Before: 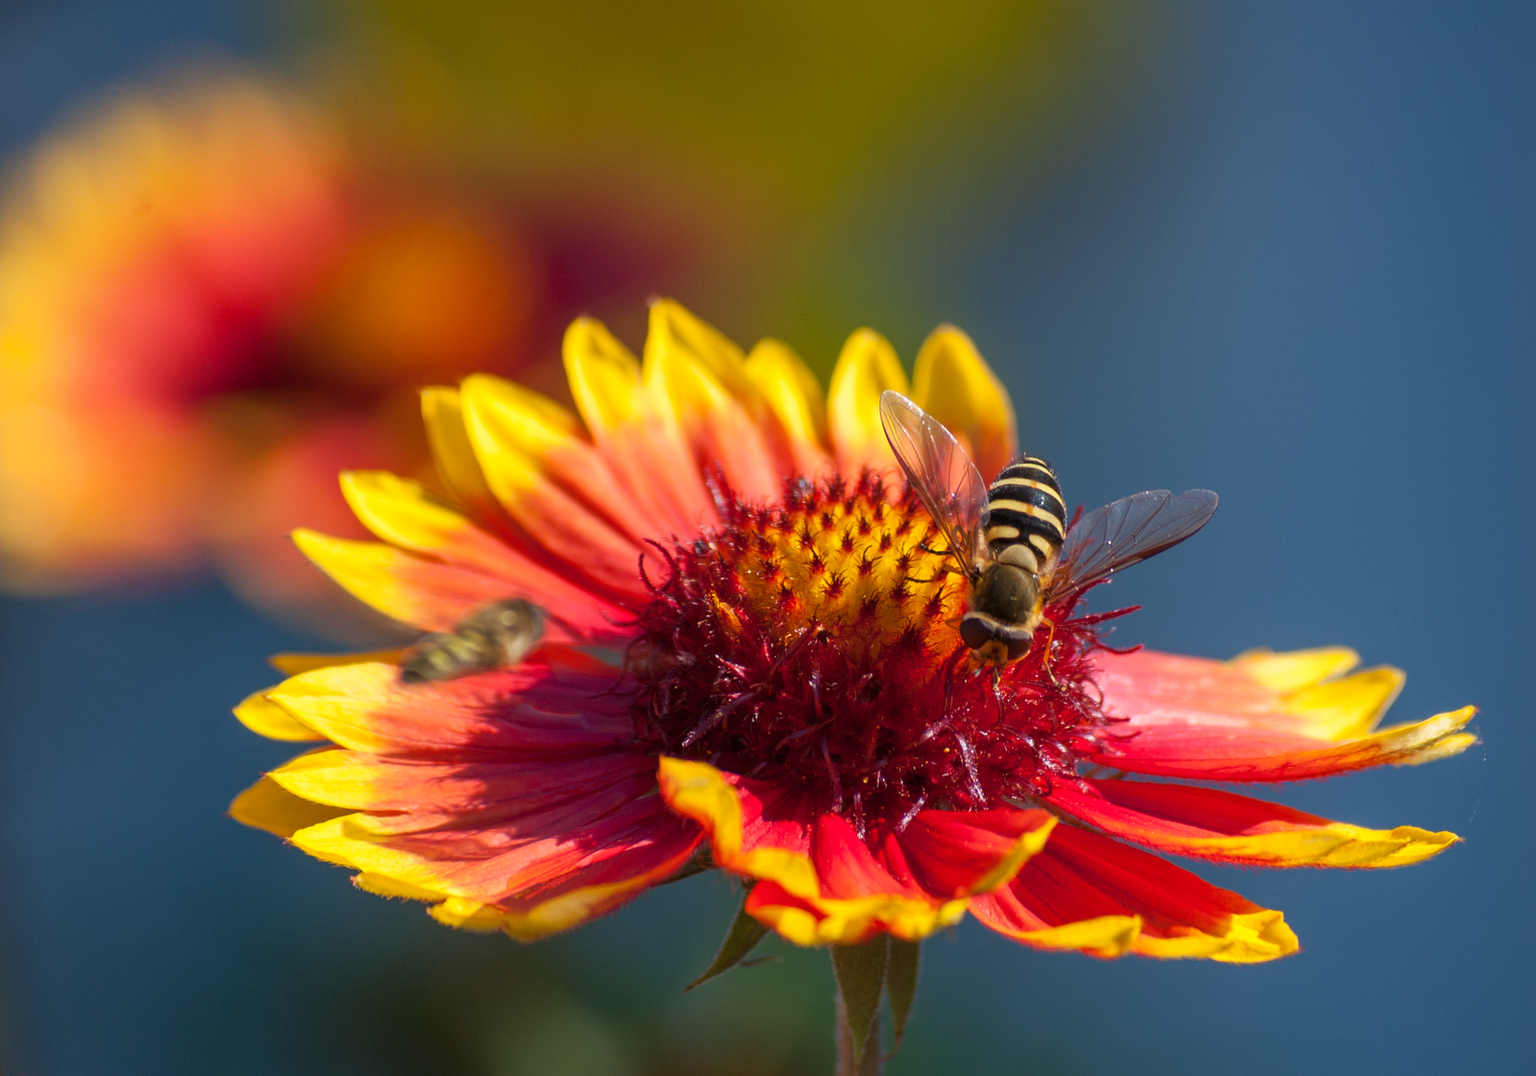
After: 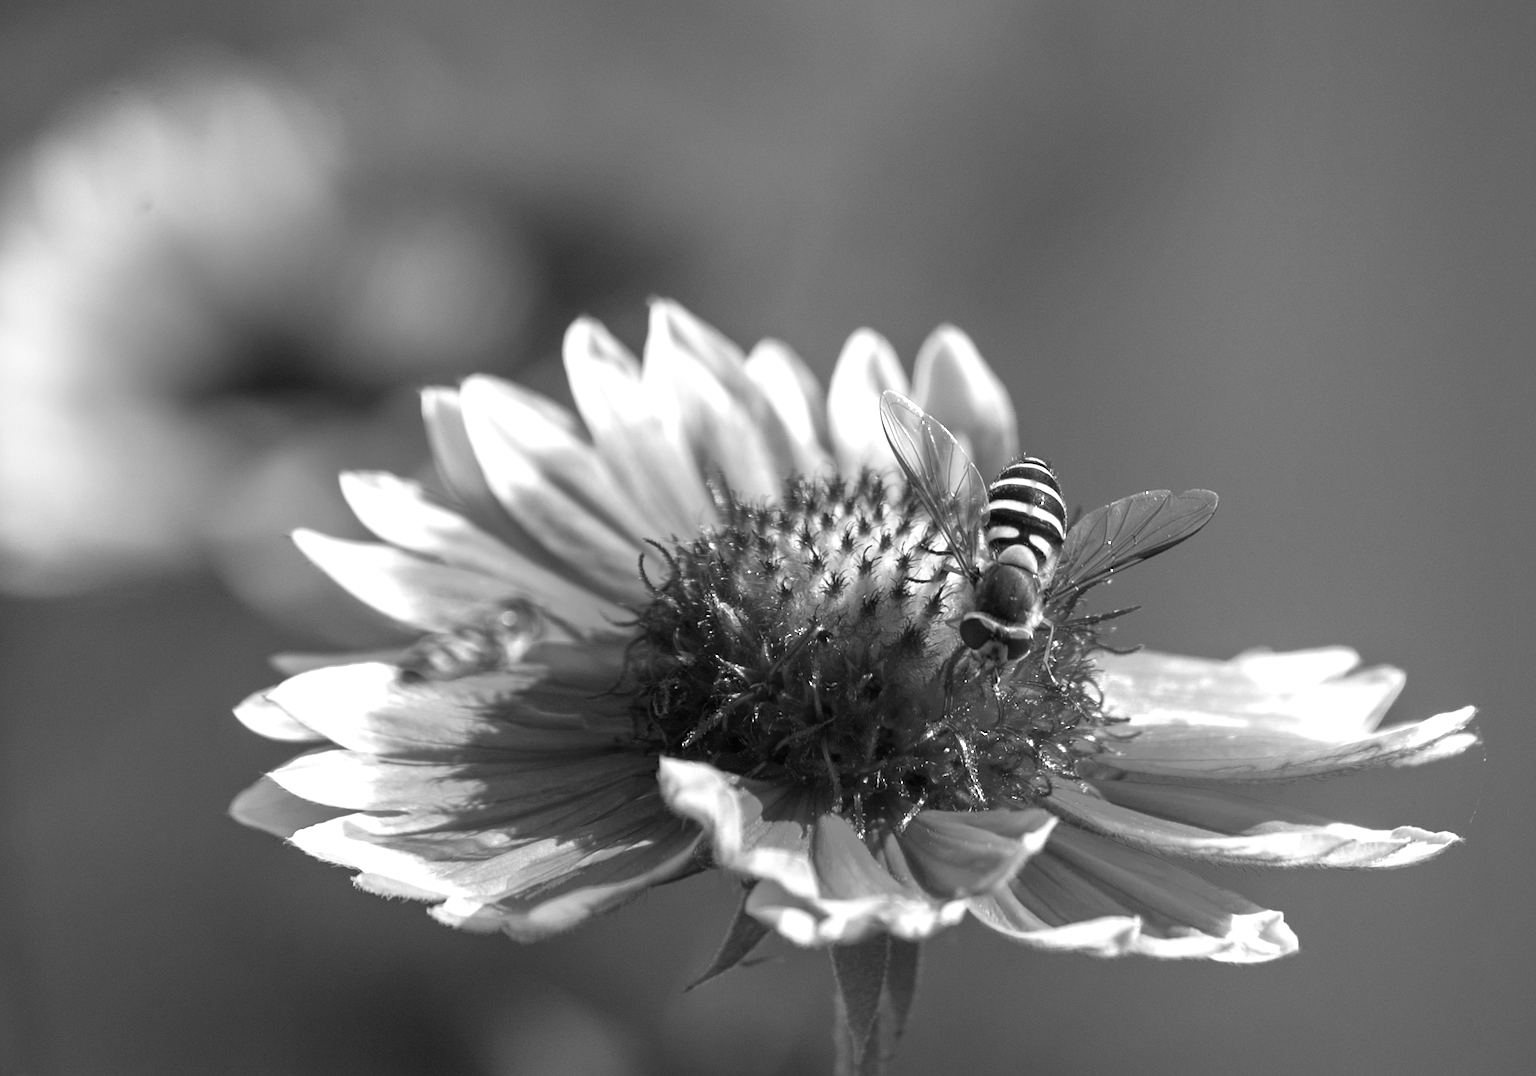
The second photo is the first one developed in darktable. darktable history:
color balance rgb: linear chroma grading › global chroma 10%, perceptual saturation grading › global saturation 40%, perceptual brilliance grading › global brilliance 30%, global vibrance 20%
white balance: red 0.98, blue 1.034
monochrome: on, module defaults
